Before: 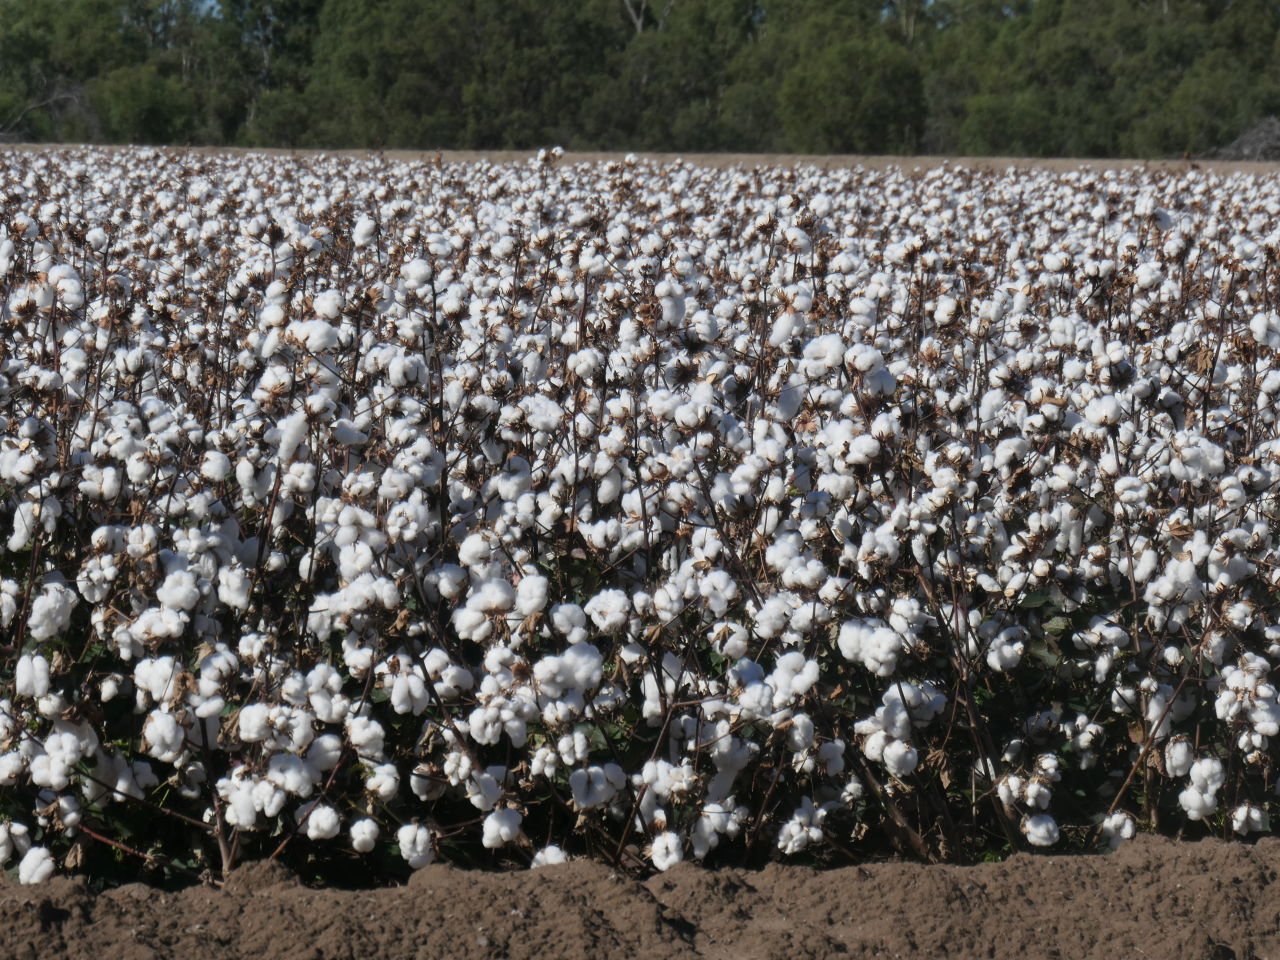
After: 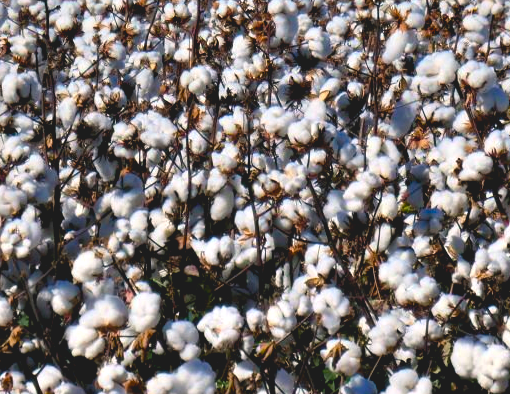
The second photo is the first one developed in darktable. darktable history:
crop: left 30.25%, top 29.507%, right 29.847%, bottom 29.423%
color balance rgb: highlights gain › luminance 7.206%, highlights gain › chroma 0.981%, highlights gain › hue 49.86°, perceptual saturation grading › global saturation 25.247%, global vibrance 27.329%
contrast brightness saturation: contrast -0.204, saturation 0.185
tone equalizer: edges refinement/feathering 500, mask exposure compensation -1.57 EV, preserve details guided filter
contrast equalizer: octaves 7, y [[0.6 ×6], [0.55 ×6], [0 ×6], [0 ×6], [0 ×6]]
